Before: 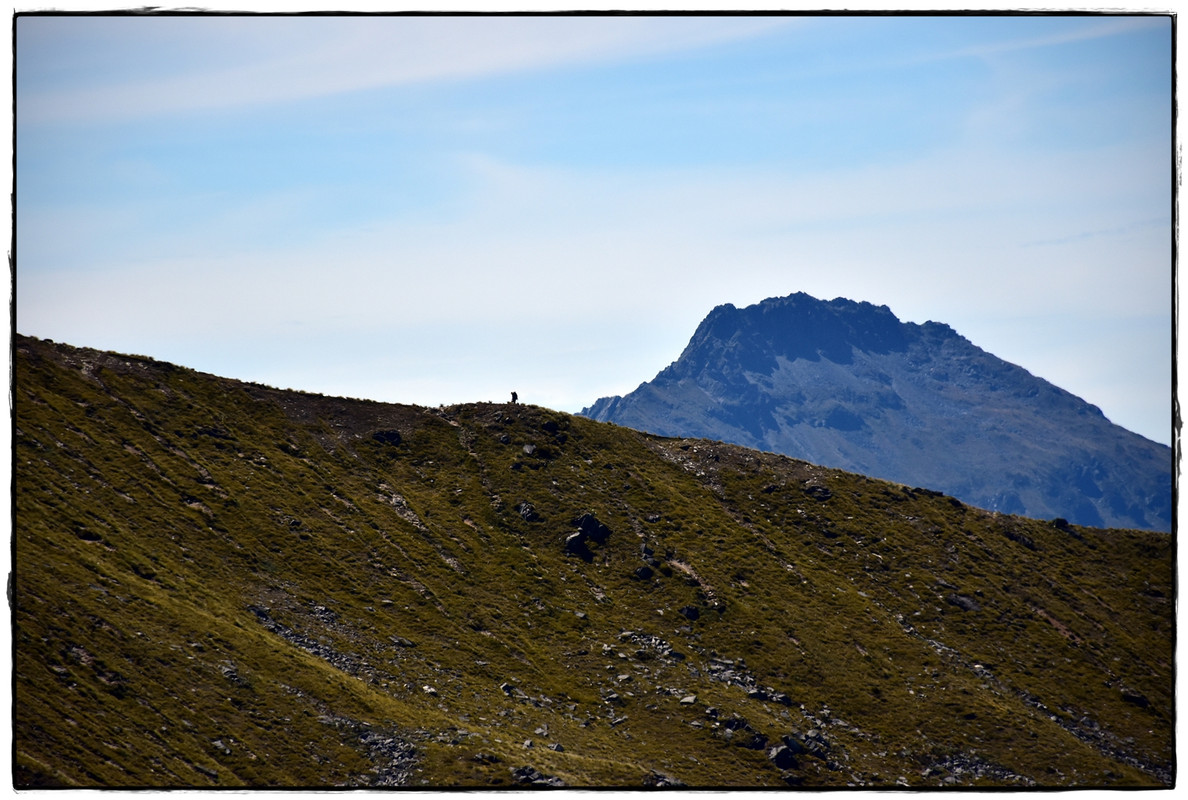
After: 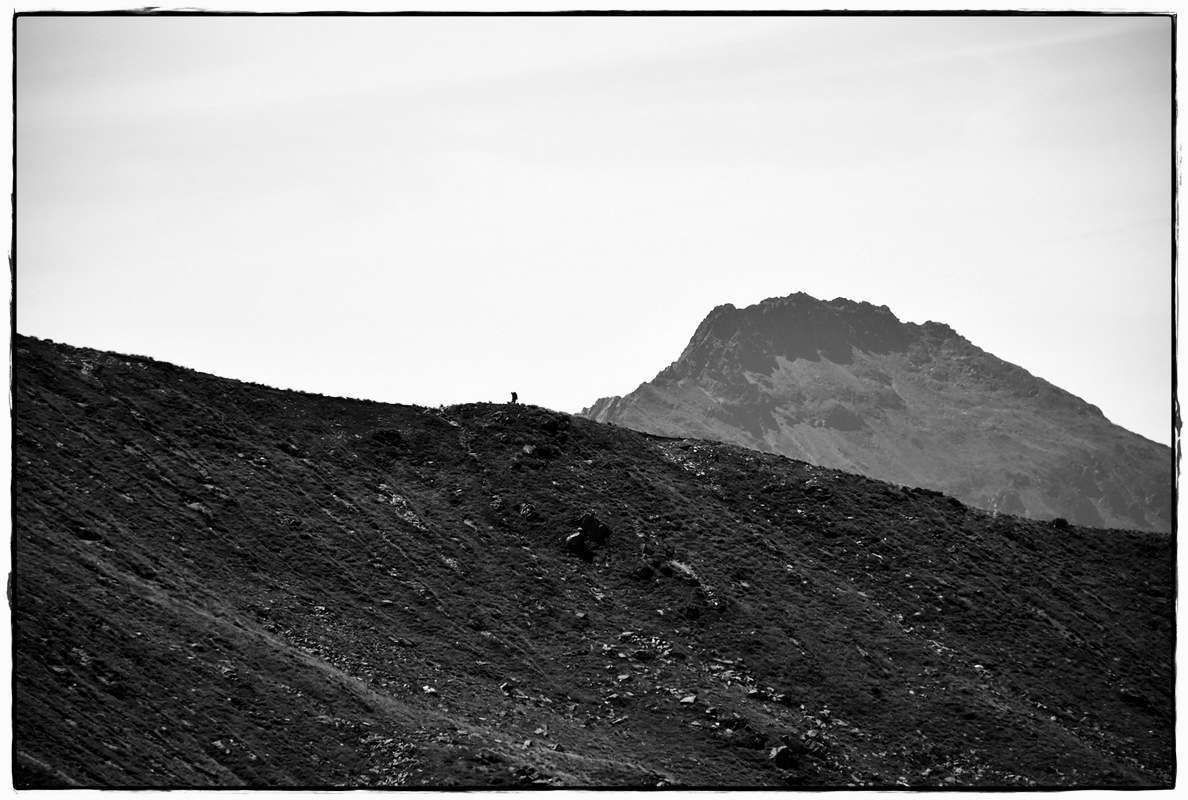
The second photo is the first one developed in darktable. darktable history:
tone curve: curves: ch0 [(0, 0) (0.003, 0.003) (0.011, 0.011) (0.025, 0.025) (0.044, 0.044) (0.069, 0.068) (0.1, 0.098) (0.136, 0.134) (0.177, 0.175) (0.224, 0.221) (0.277, 0.273) (0.335, 0.331) (0.399, 0.393) (0.468, 0.462) (0.543, 0.549) (0.623, 0.628) (0.709, 0.713) (0.801, 0.803) (0.898, 0.899) (1, 1)], preserve colors none
color look up table: target L [98.62, 98.62, 97.58, 93.05, 93.05, 93.05, 83.84, 74.78, 79.88, 57.48, 63.6, 59.79, 54.37, 31.89, 12.25, 200, 88.47, 70.36, 74.05, 71.47, 72.21, 69.24, 67.75, 58.64, 45.63, 42.78, 34.03, 10.27, 12.74, 98.62, 93.75, 90.94, 93.75, 85.63, 69.98, 91.29, 85.63, 50.83, 45.63, 21.25, 45.22, 16.11, 98.27, 90.59, 77.34, 64.74, 47.64, 30.16, 3.321], target a [0 ×42, 0.001, 0 ×6], target b [0 ×49], num patches 49
